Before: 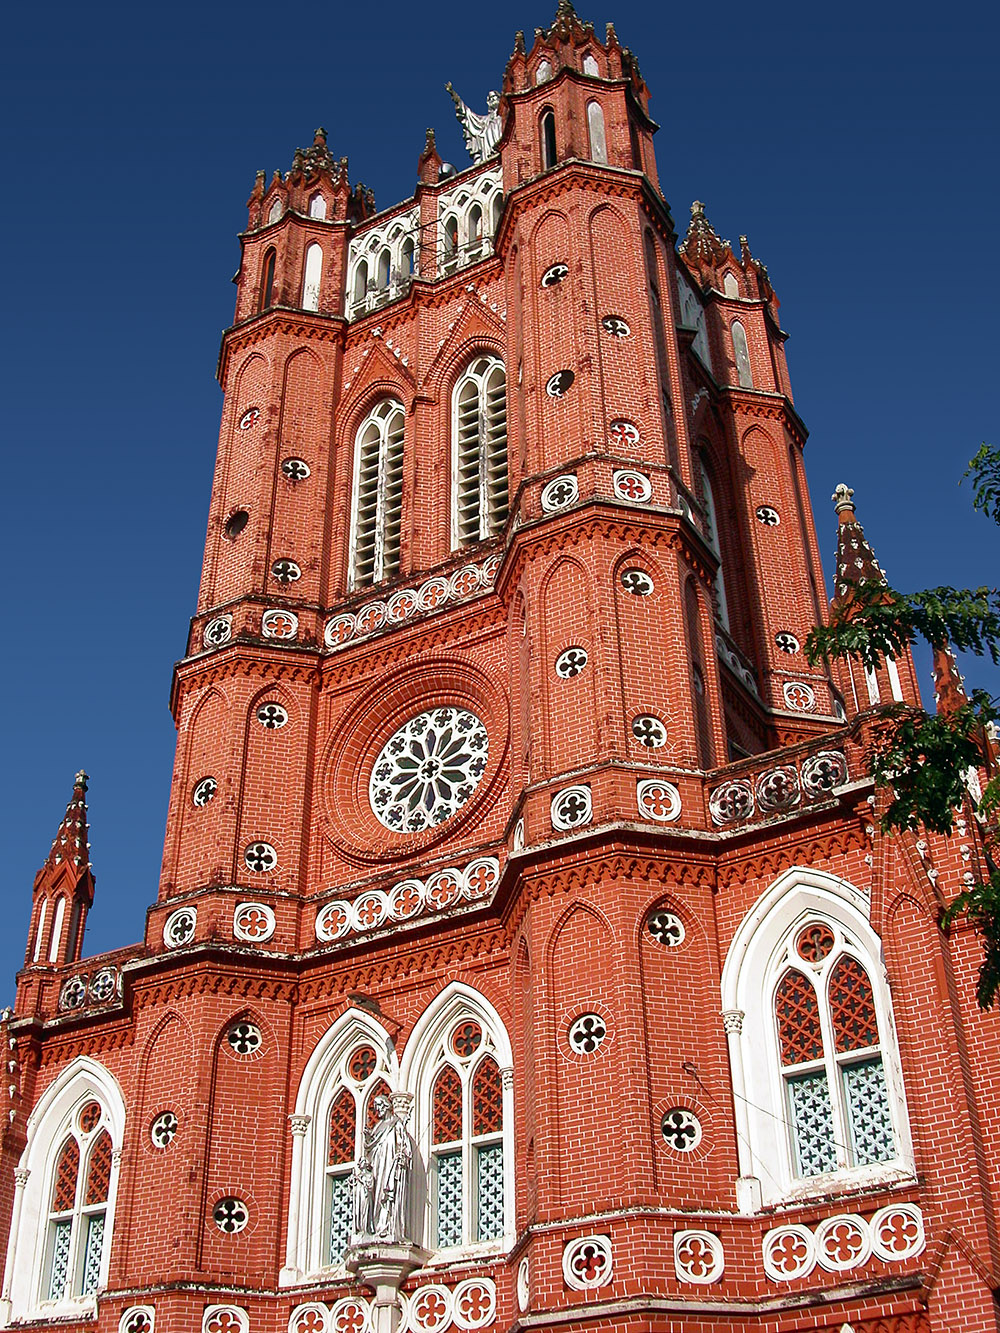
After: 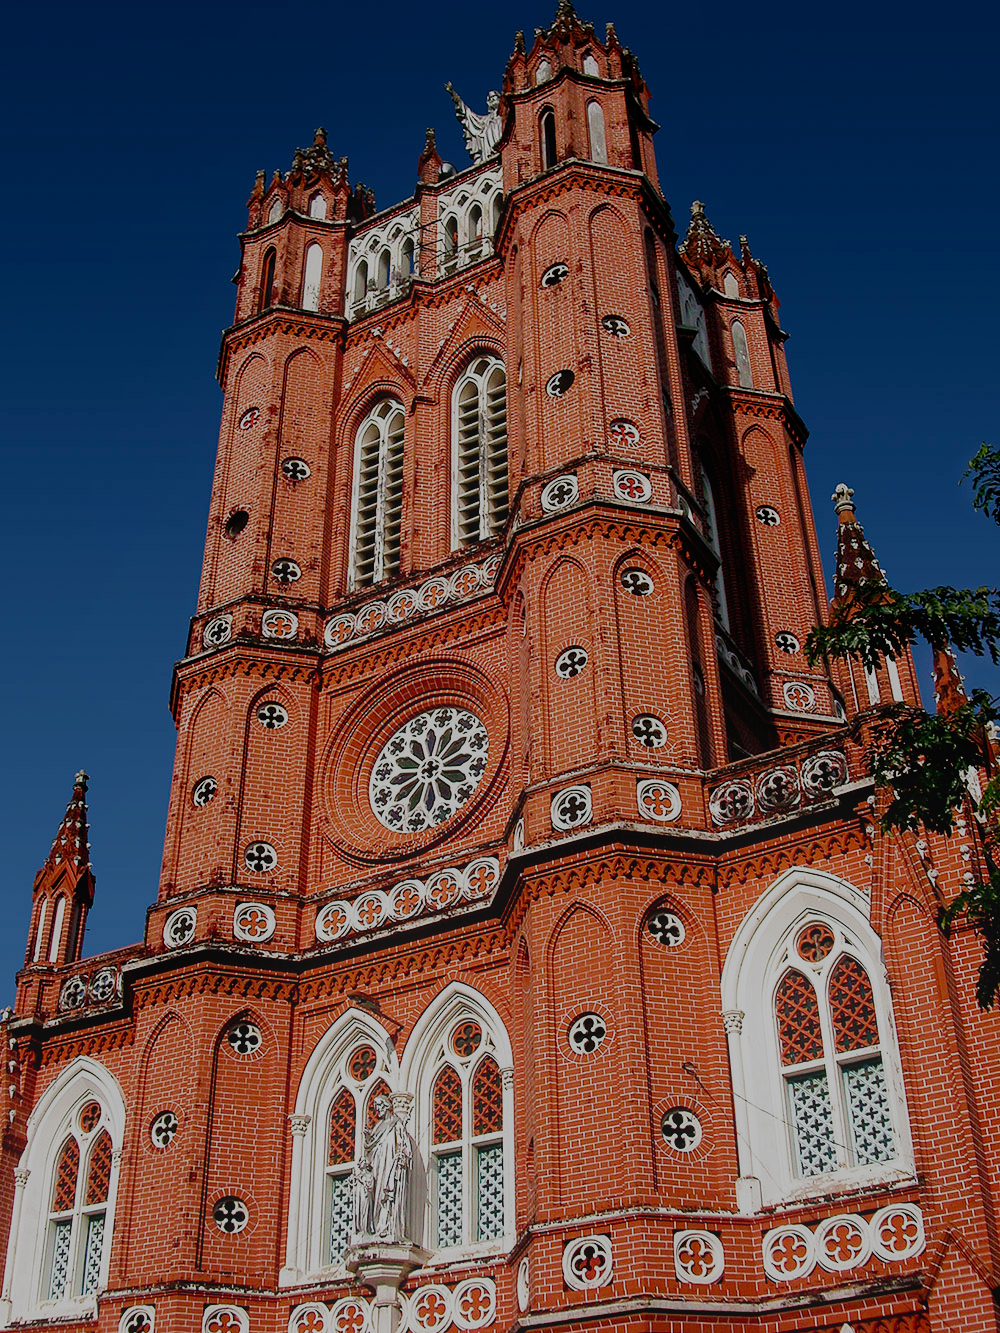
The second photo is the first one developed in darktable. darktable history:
bloom: threshold 82.5%, strength 16.25%
filmic rgb: middle gray luminance 30%, black relative exposure -9 EV, white relative exposure 7 EV, threshold 6 EV, target black luminance 0%, hardness 2.94, latitude 2.04%, contrast 0.963, highlights saturation mix 5%, shadows ↔ highlights balance 12.16%, add noise in highlights 0, preserve chrominance no, color science v3 (2019), use custom middle-gray values true, iterations of high-quality reconstruction 0, contrast in highlights soft, enable highlight reconstruction true
